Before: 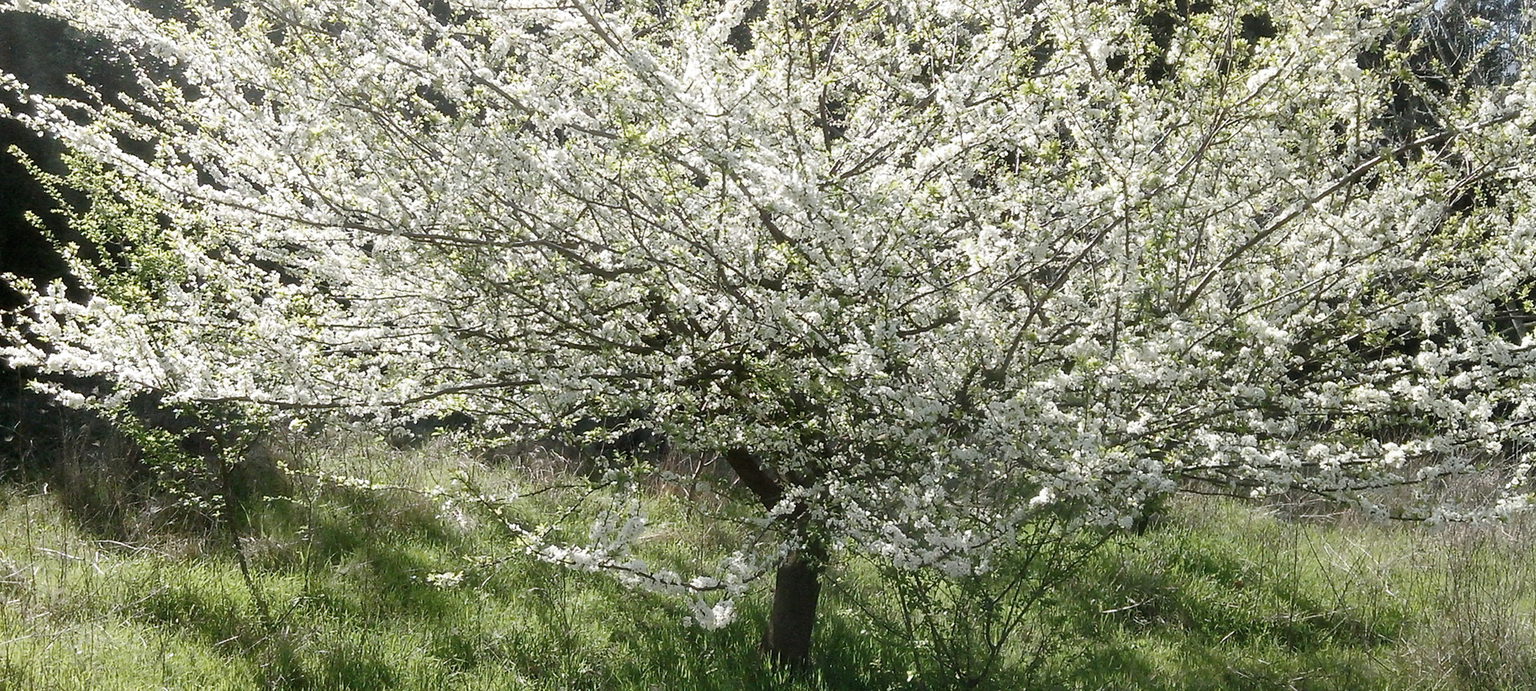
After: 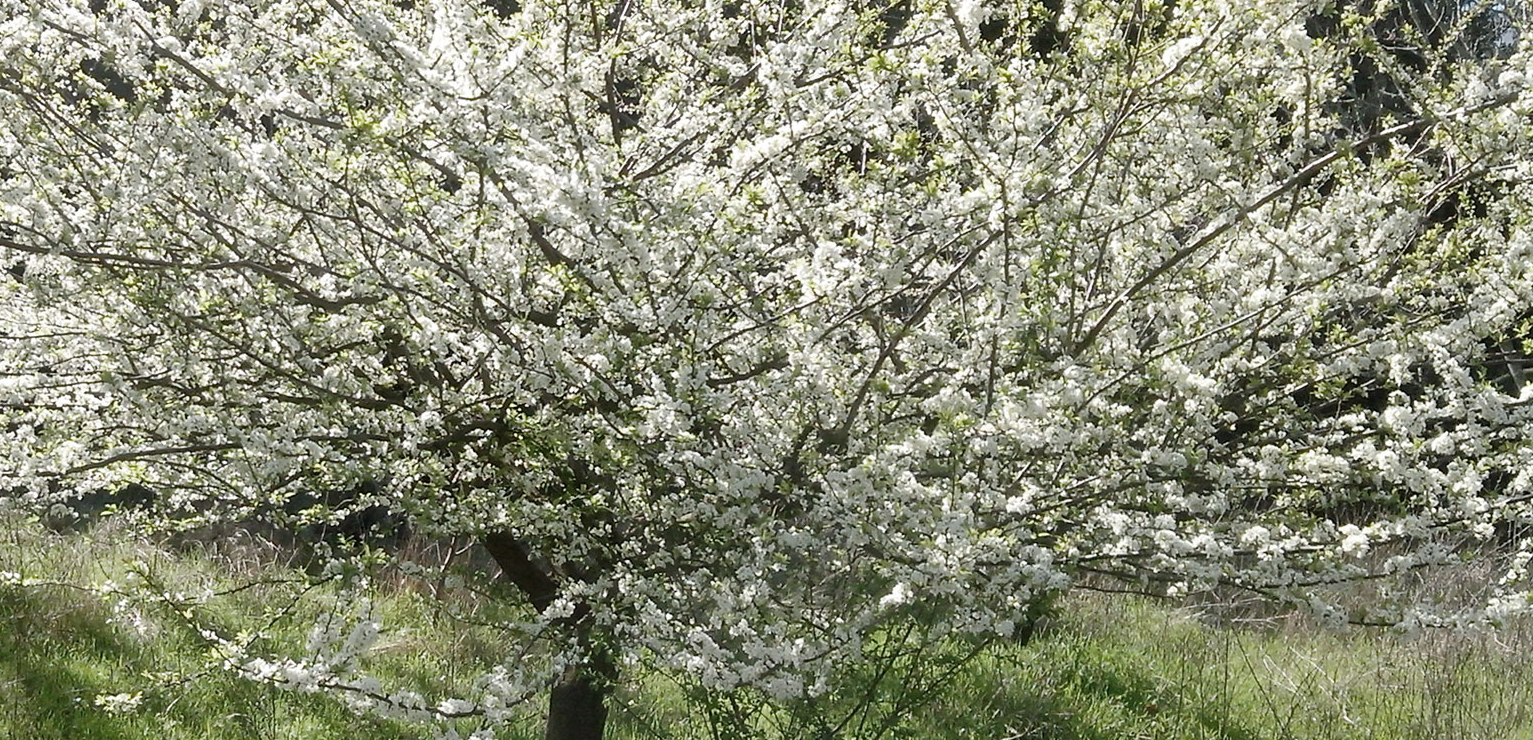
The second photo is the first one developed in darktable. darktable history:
crop: left 23.095%, top 5.827%, bottom 11.854%
shadows and highlights: shadows 60, soften with gaussian
